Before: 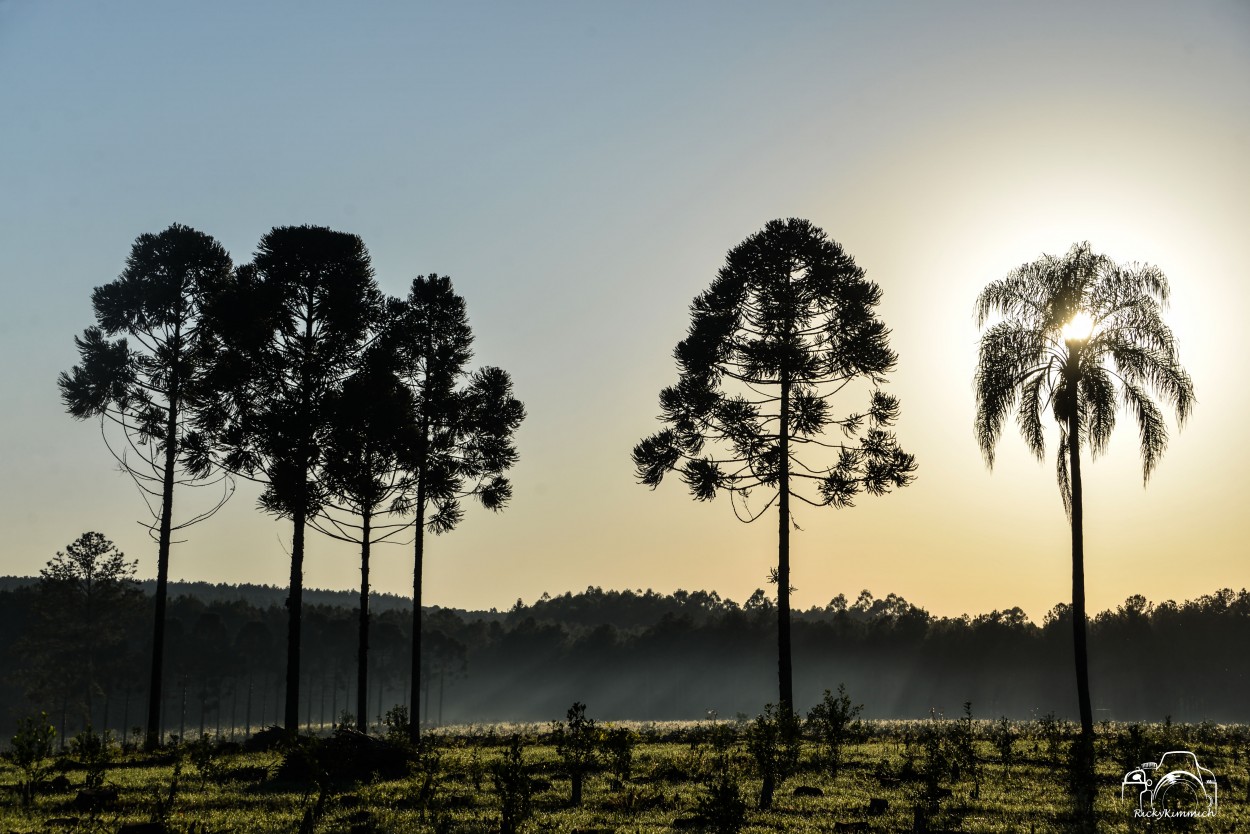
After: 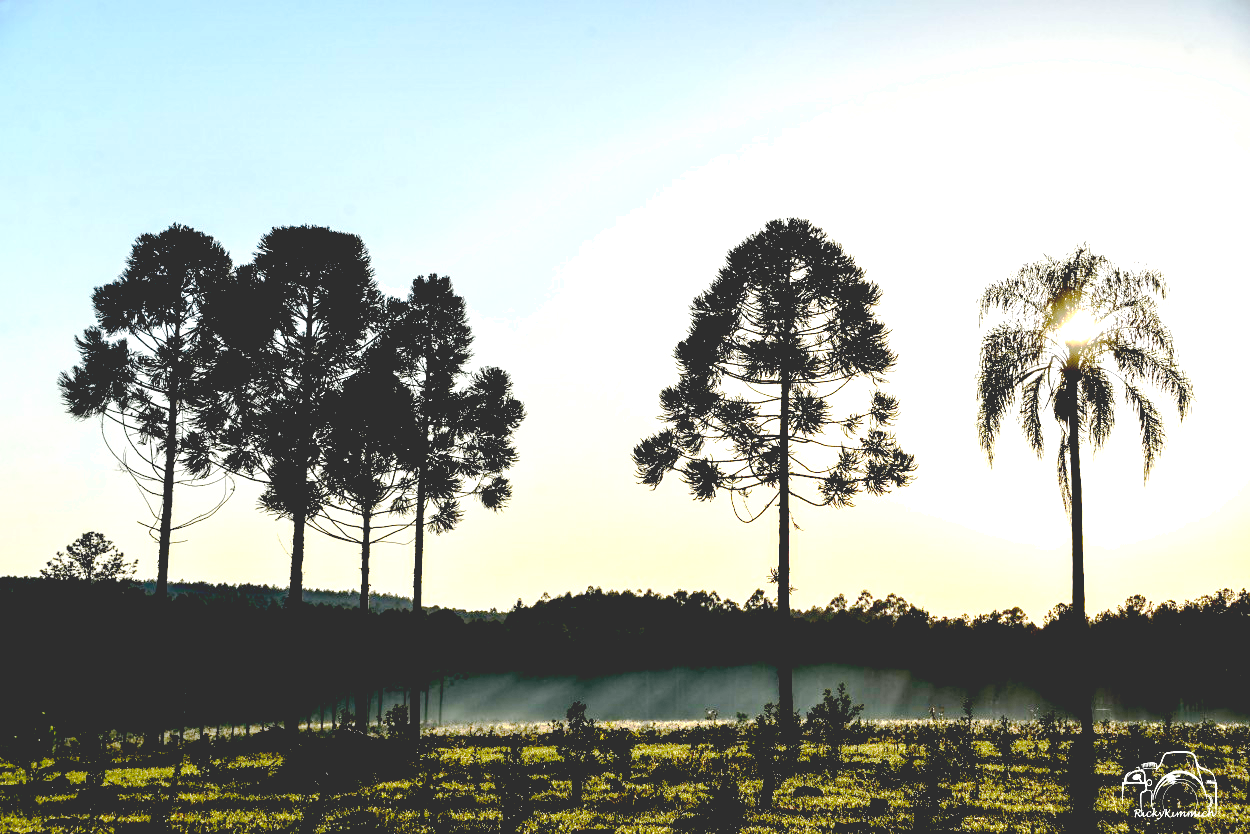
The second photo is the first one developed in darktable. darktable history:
exposure: black level correction 0, exposure 1.2 EV, compensate exposure bias true, compensate highlight preservation false
base curve: curves: ch0 [(0.065, 0.026) (0.236, 0.358) (0.53, 0.546) (0.777, 0.841) (0.924, 0.992)], preserve colors none
